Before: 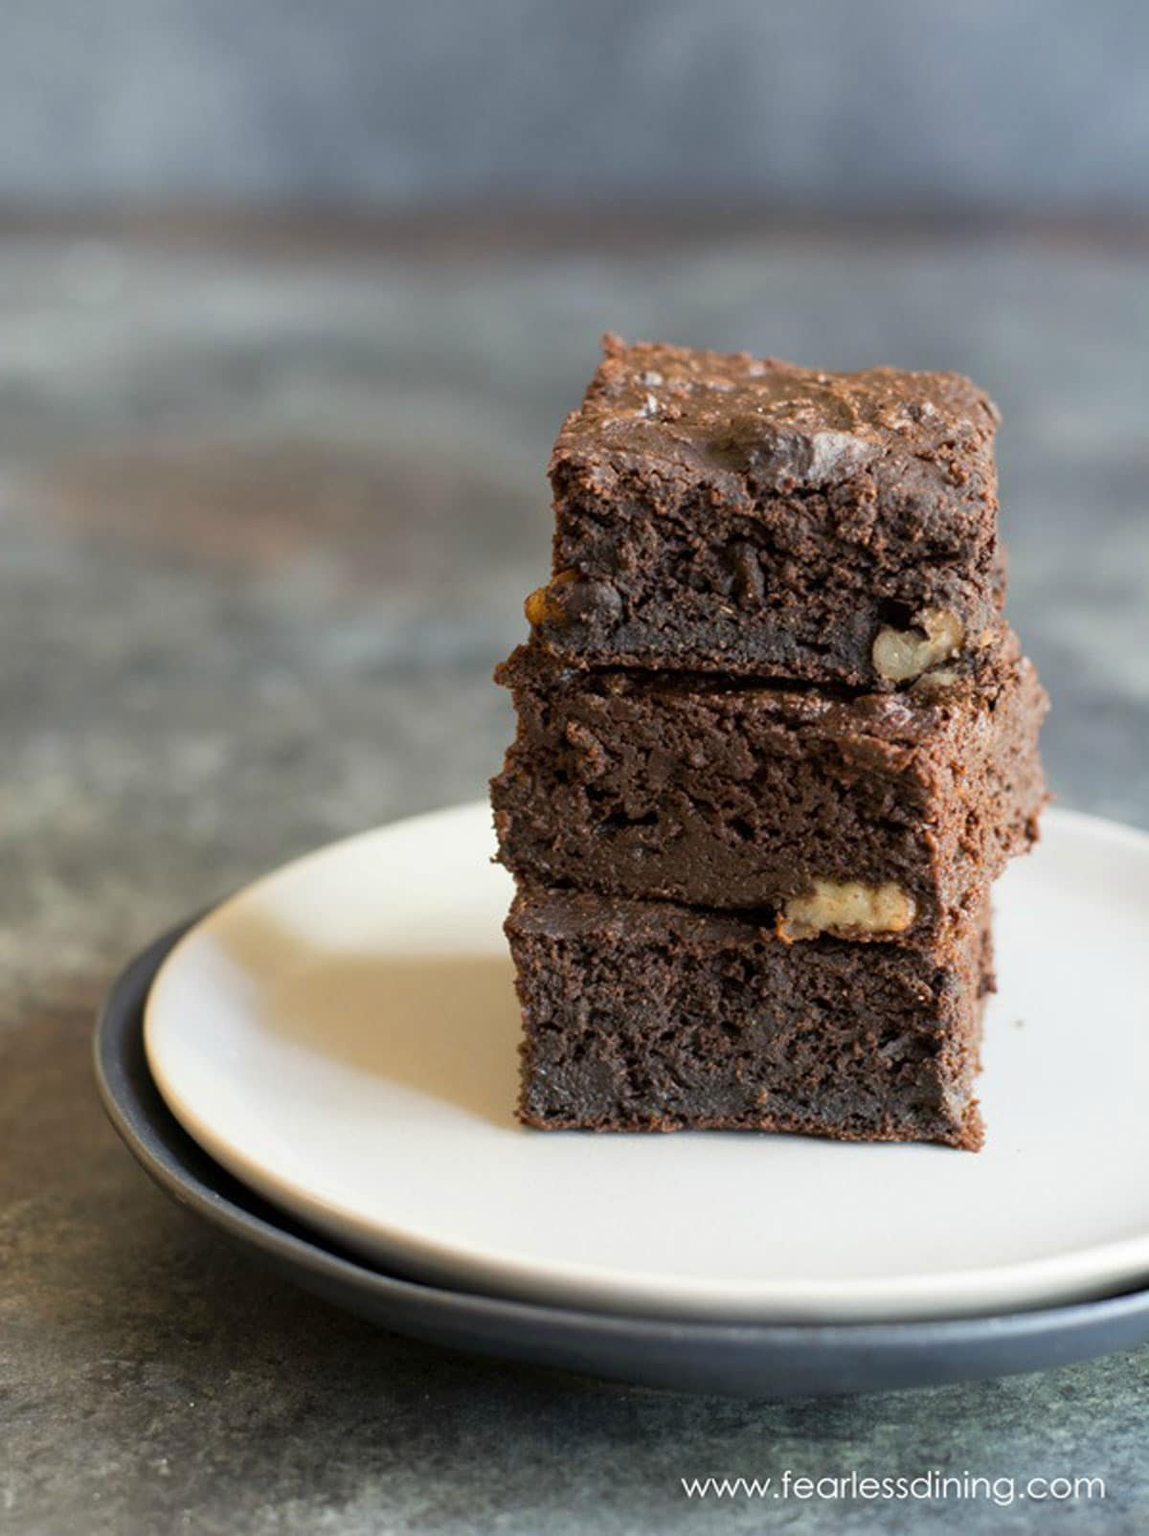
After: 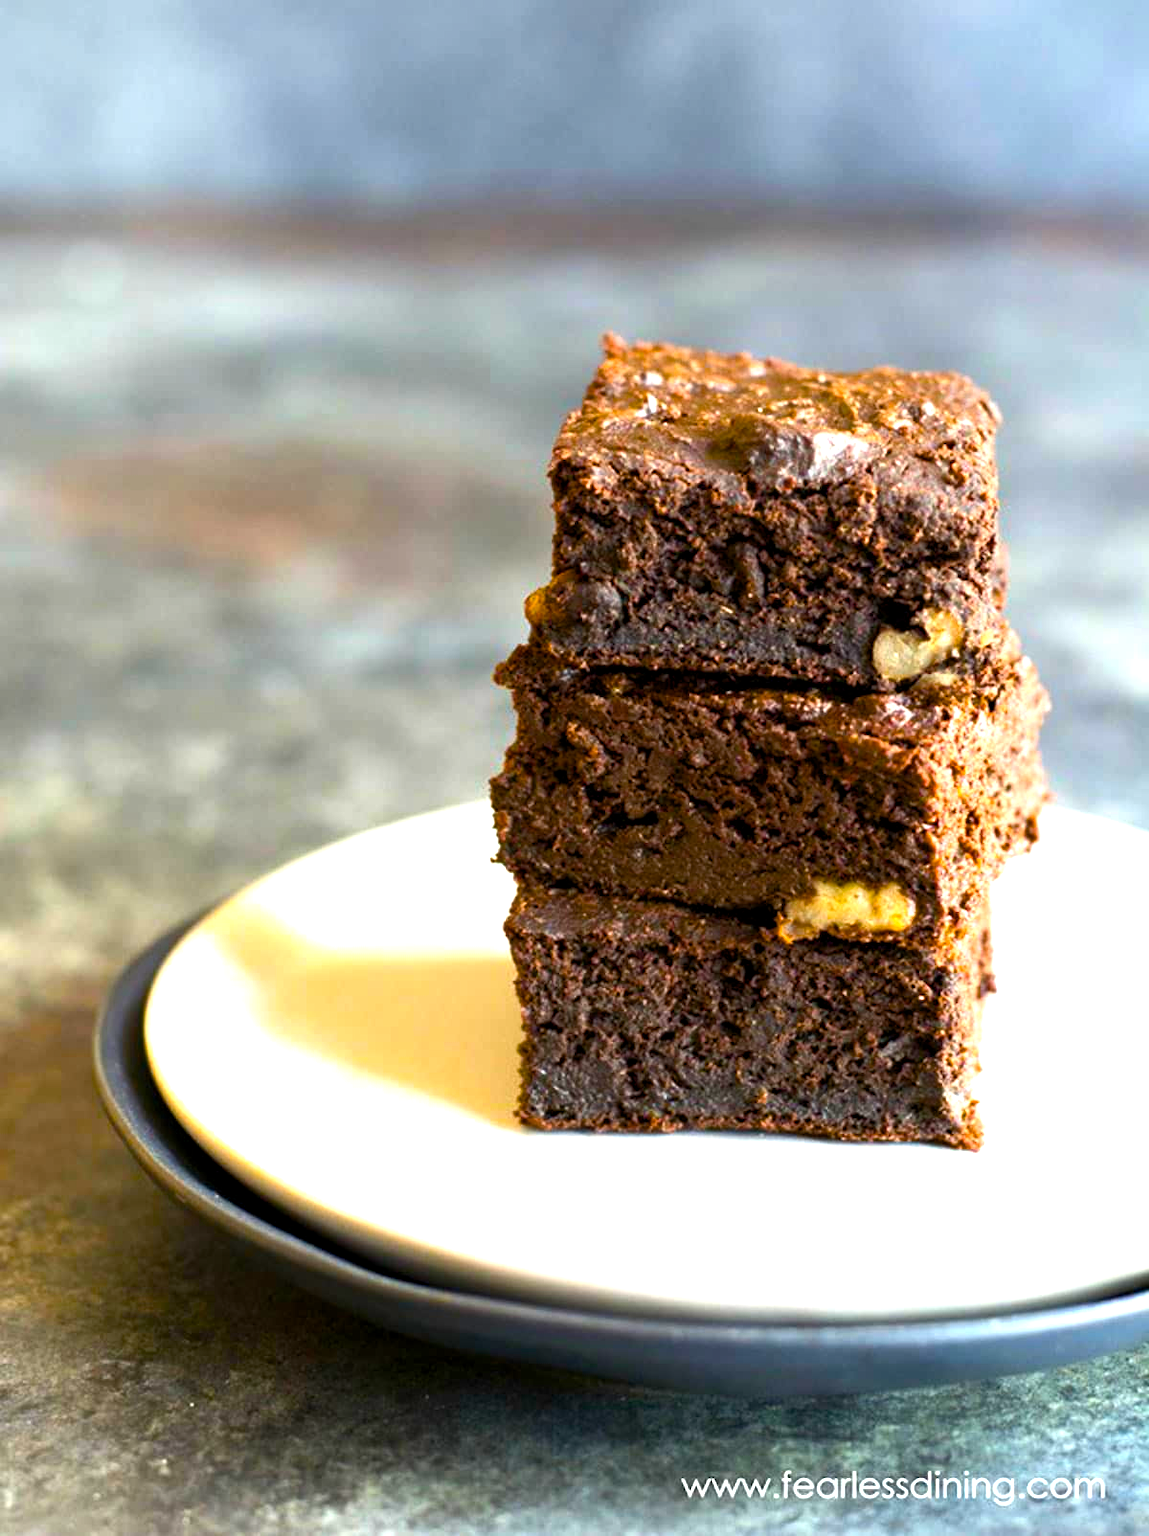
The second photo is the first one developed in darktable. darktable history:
exposure: black level correction 0.001, exposure 0.675 EV, compensate highlight preservation false
color balance rgb: linear chroma grading › global chroma 9%, perceptual saturation grading › global saturation 36%, perceptual saturation grading › shadows 35%, perceptual brilliance grading › global brilliance 15%, perceptual brilliance grading › shadows -35%, global vibrance 15%
